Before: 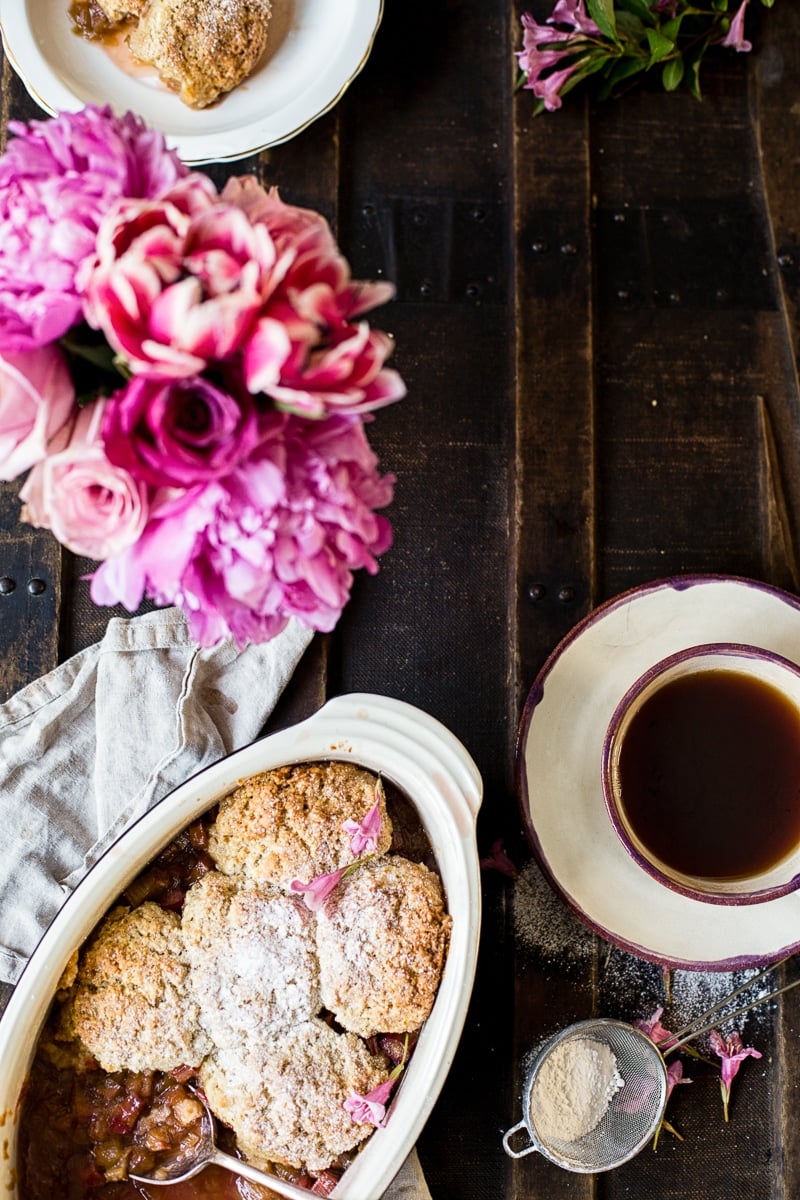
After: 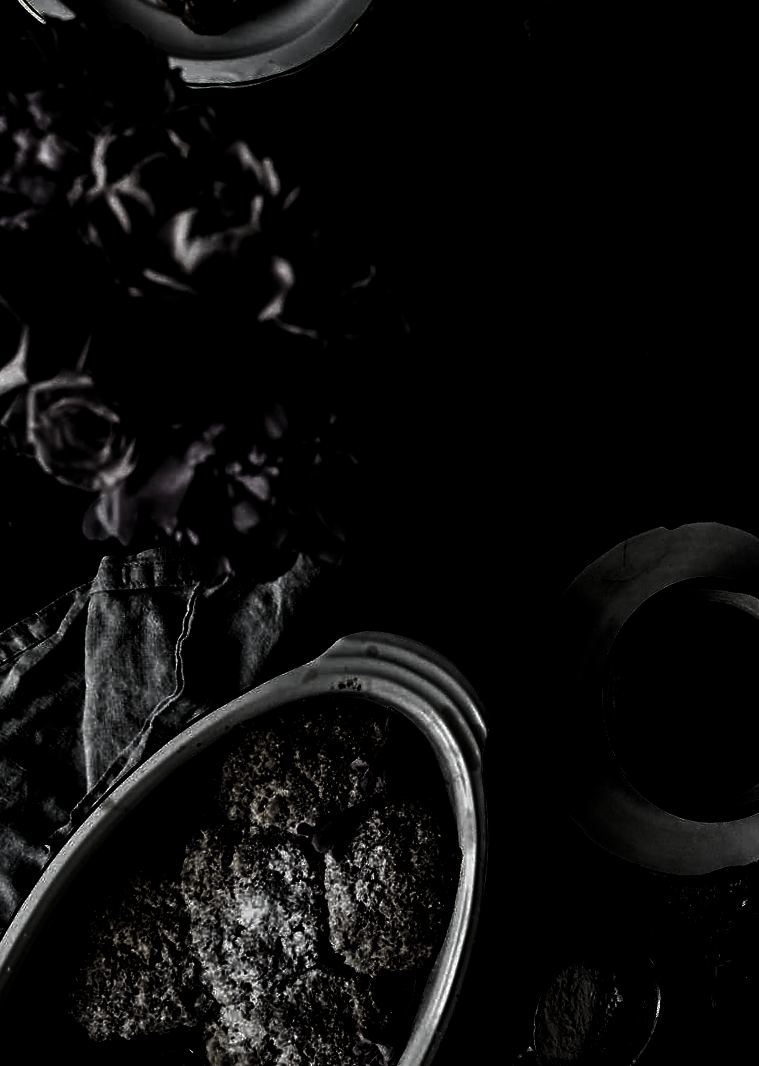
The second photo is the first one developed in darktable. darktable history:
crop and rotate: left 2.536%, right 1.107%, bottom 2.246%
color balance rgb: perceptual saturation grading › global saturation 20%, perceptual saturation grading › highlights -25%, perceptual saturation grading › shadows 25%
levels: levels [0.721, 0.937, 0.997]
rotate and perspective: rotation -0.013°, lens shift (vertical) -0.027, lens shift (horizontal) 0.178, crop left 0.016, crop right 0.989, crop top 0.082, crop bottom 0.918
